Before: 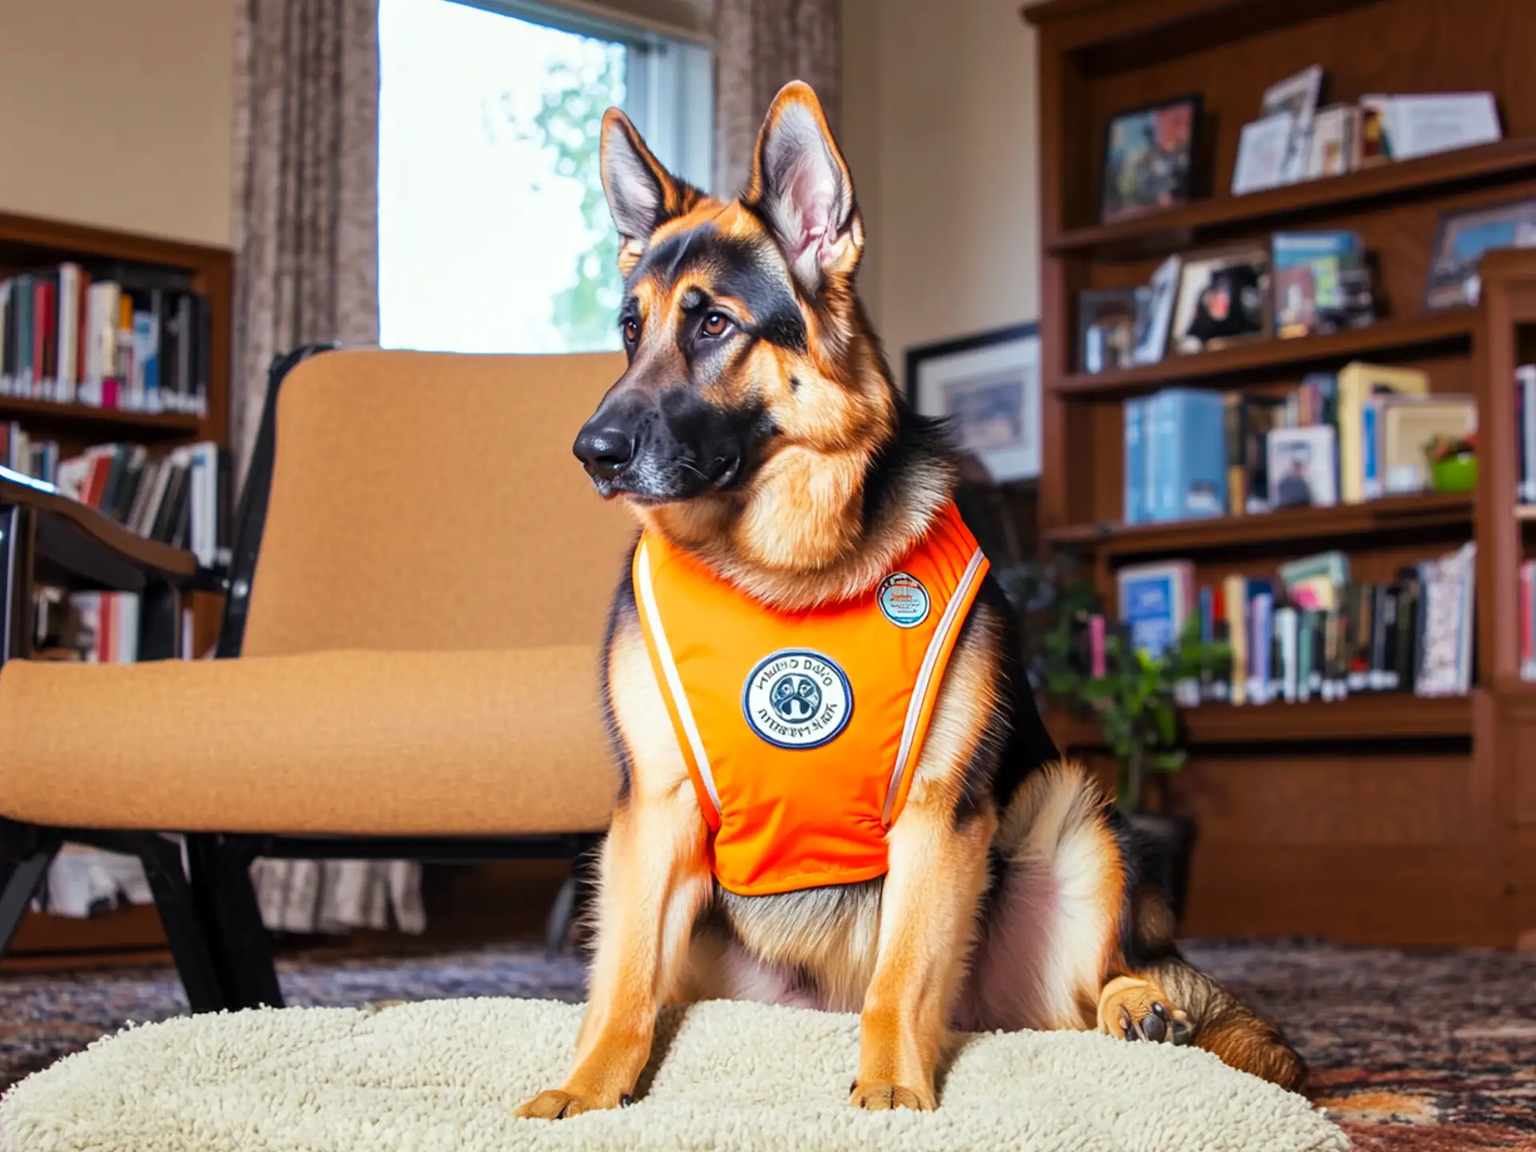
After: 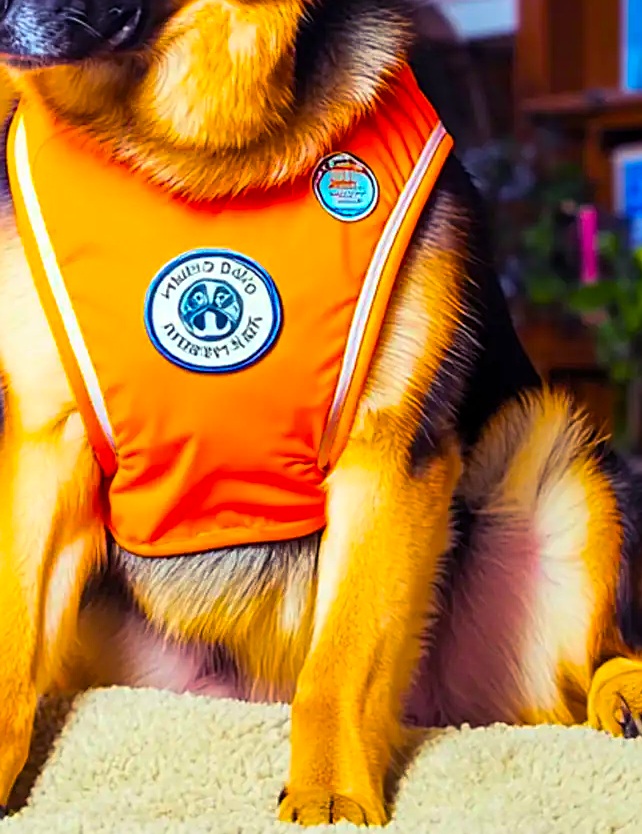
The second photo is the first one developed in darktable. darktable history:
sharpen: on, module defaults
crop: left 40.835%, top 39.116%, right 25.712%, bottom 2.945%
color balance rgb: shadows lift › luminance -22.061%, shadows lift › chroma 9.137%, shadows lift › hue 282.33°, linear chroma grading › shadows -39.499%, linear chroma grading › highlights 39.082%, linear chroma grading › global chroma 44.998%, linear chroma grading › mid-tones -29.866%, perceptual saturation grading › global saturation 30.868%, global vibrance 20%
